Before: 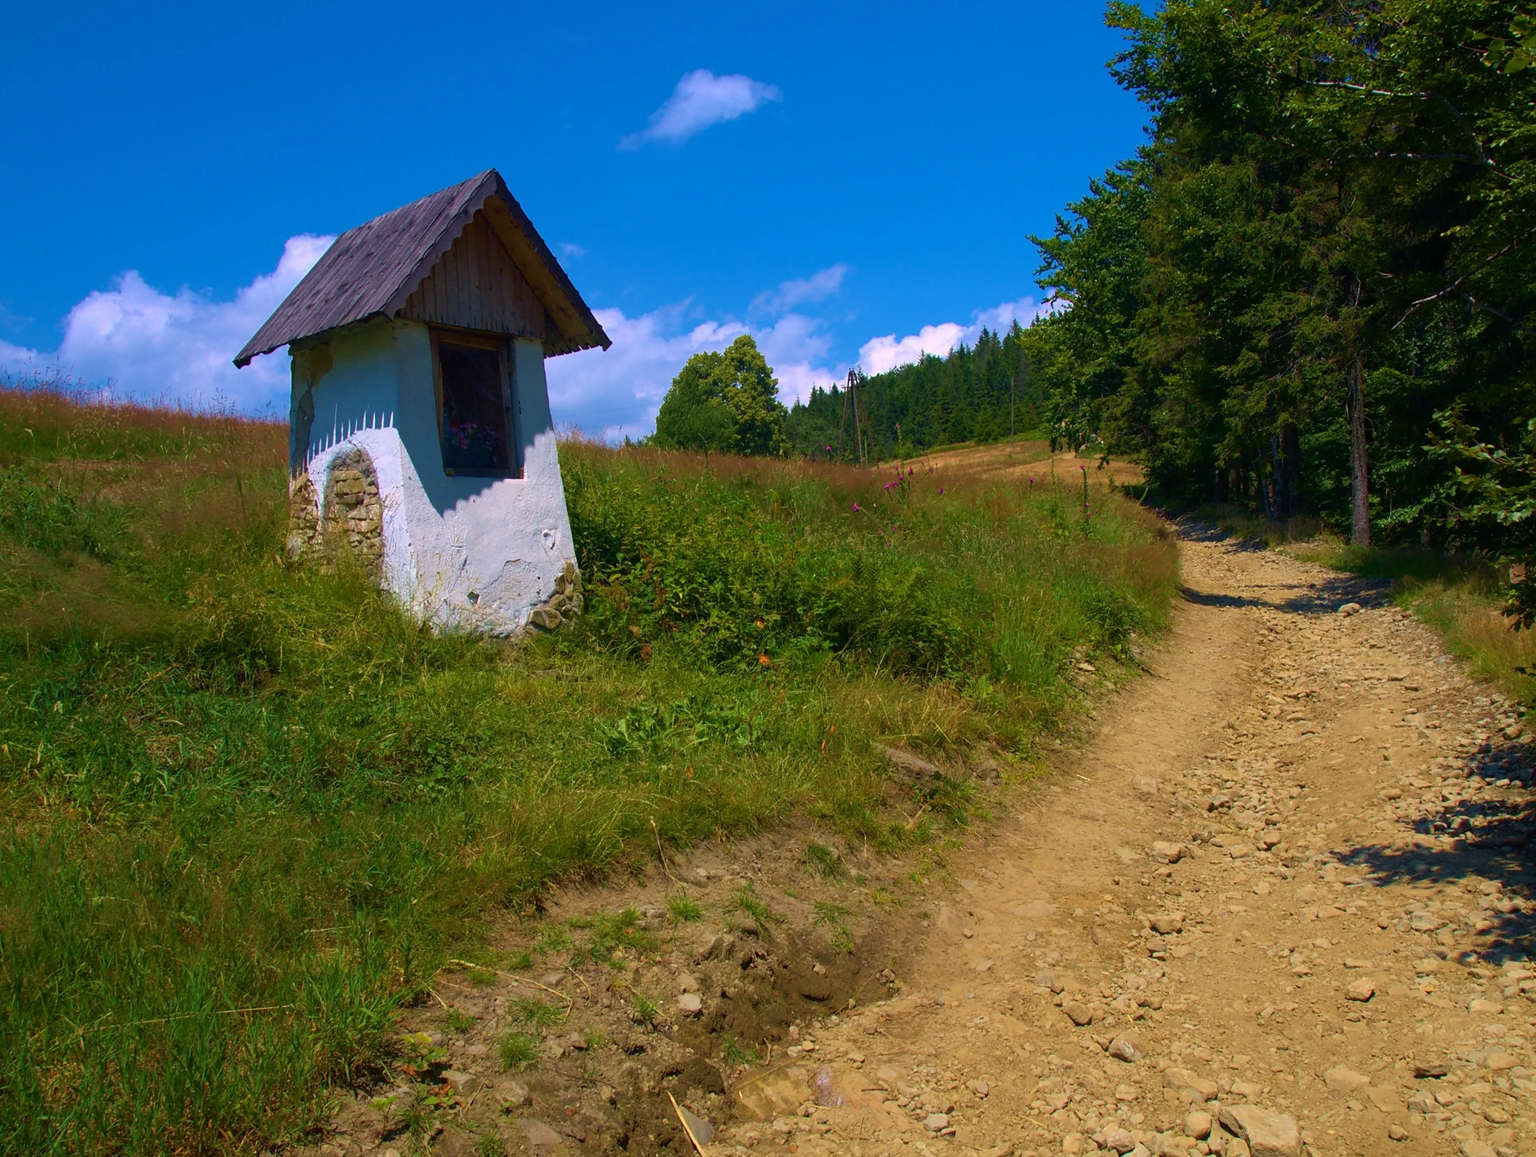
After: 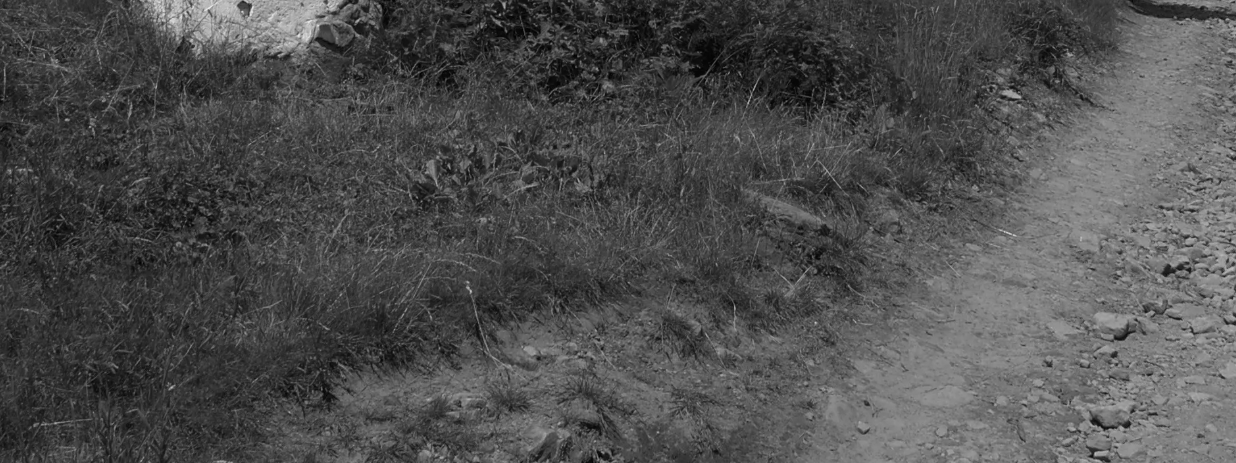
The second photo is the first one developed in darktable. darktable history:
color calibration: output gray [0.253, 0.26, 0.487, 0], gray › normalize channels true, illuminant same as pipeline (D50), adaptation XYZ, x 0.346, y 0.359, gamut compression 0
crop: left 18.091%, top 51.13%, right 17.525%, bottom 16.85%
color zones: curves: ch0 [(0, 0.5) (0.125, 0.4) (0.25, 0.5) (0.375, 0.4) (0.5, 0.4) (0.625, 0.35) (0.75, 0.35) (0.875, 0.5)]; ch1 [(0, 0.35) (0.125, 0.45) (0.25, 0.35) (0.375, 0.35) (0.5, 0.35) (0.625, 0.35) (0.75, 0.45) (0.875, 0.35)]; ch2 [(0, 0.6) (0.125, 0.5) (0.25, 0.5) (0.375, 0.6) (0.5, 0.6) (0.625, 0.5) (0.75, 0.5) (0.875, 0.5)]
